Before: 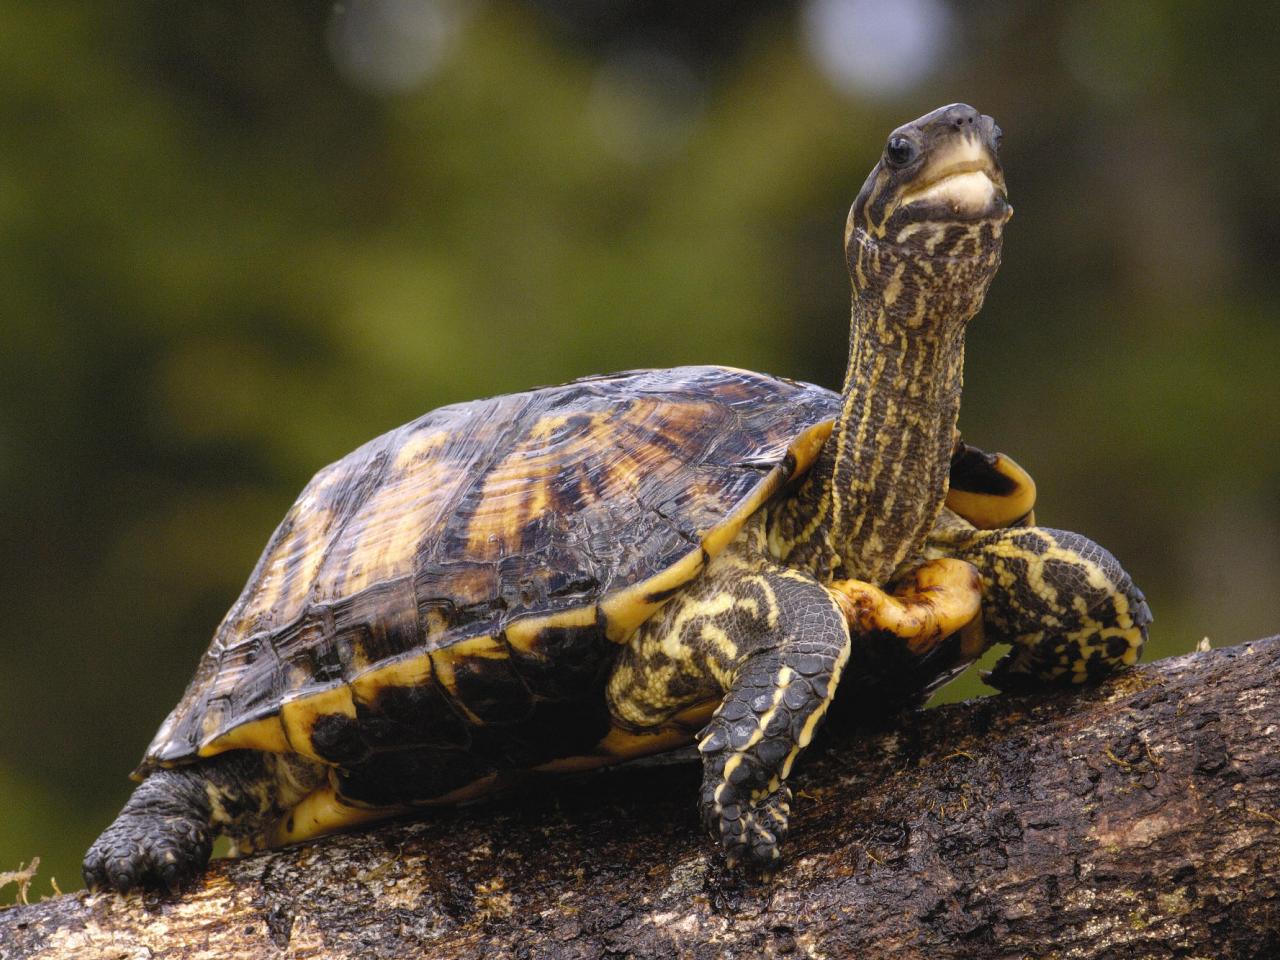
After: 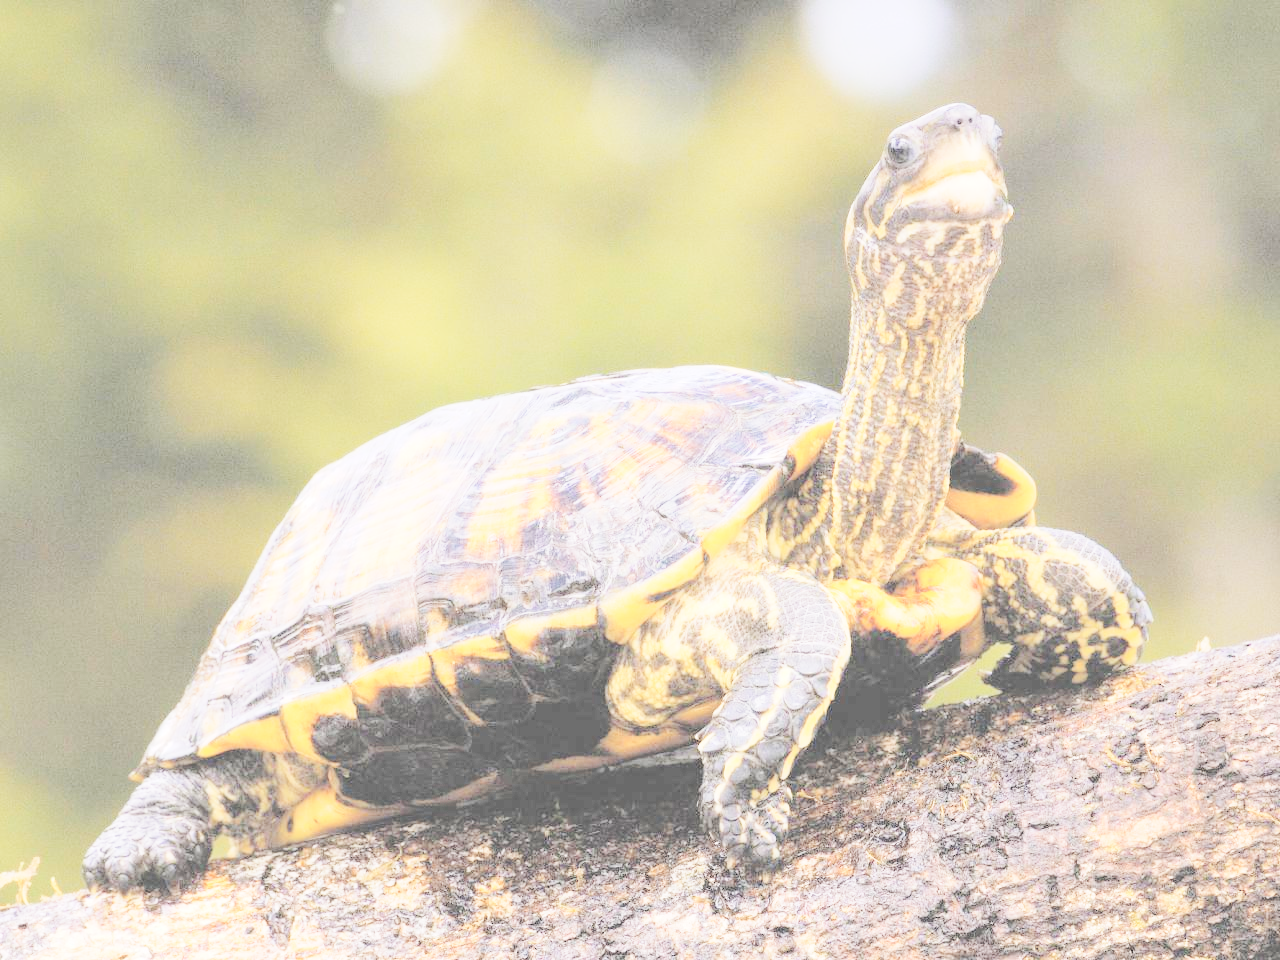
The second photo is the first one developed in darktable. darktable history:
tone curve: curves: ch0 [(0, 0) (0.093, 0.104) (0.226, 0.291) (0.327, 0.431) (0.471, 0.648) (0.759, 0.926) (1, 1)], preserve colors none
contrast brightness saturation: brightness 0.992
